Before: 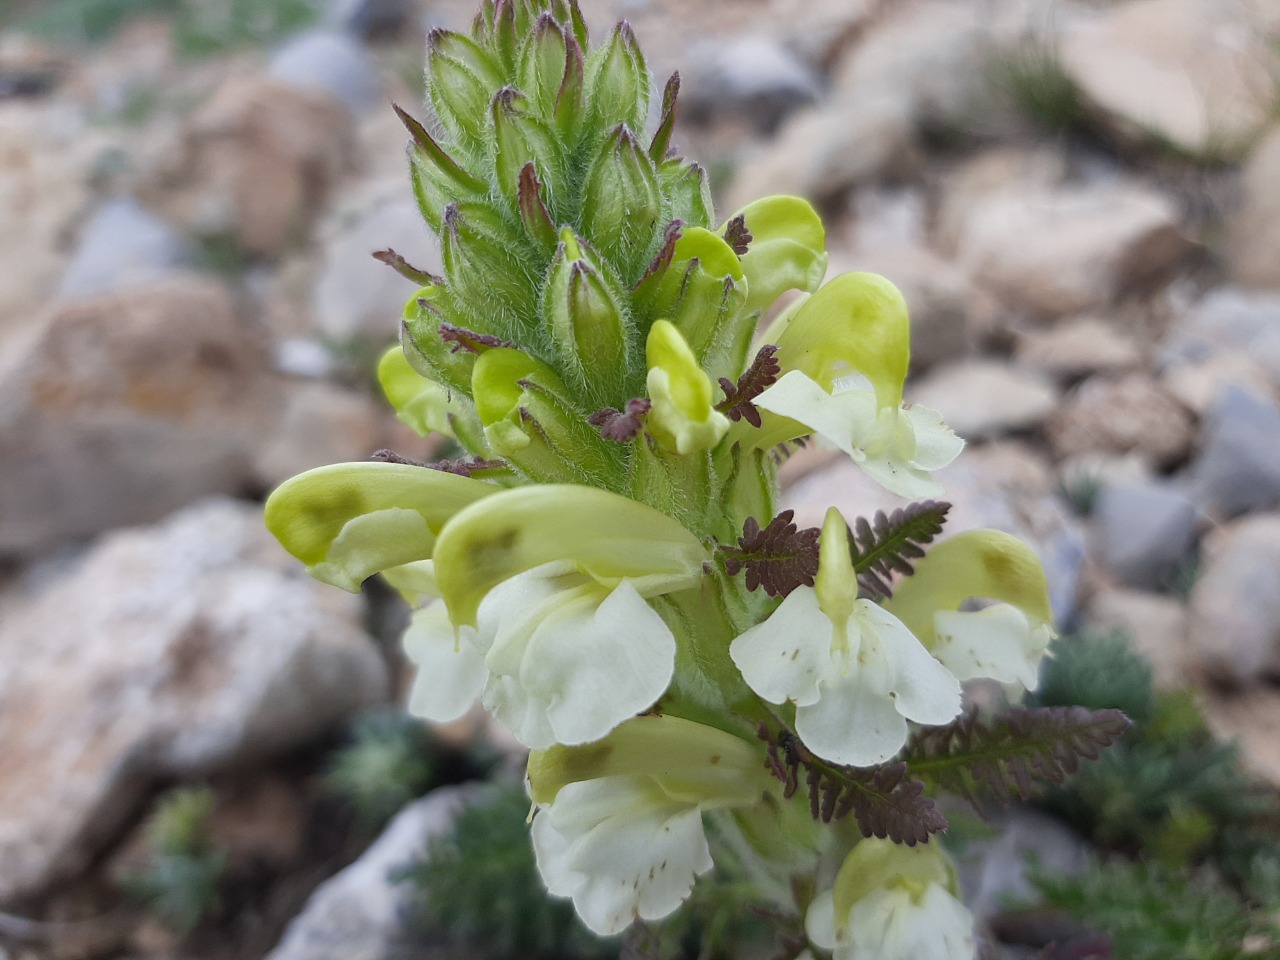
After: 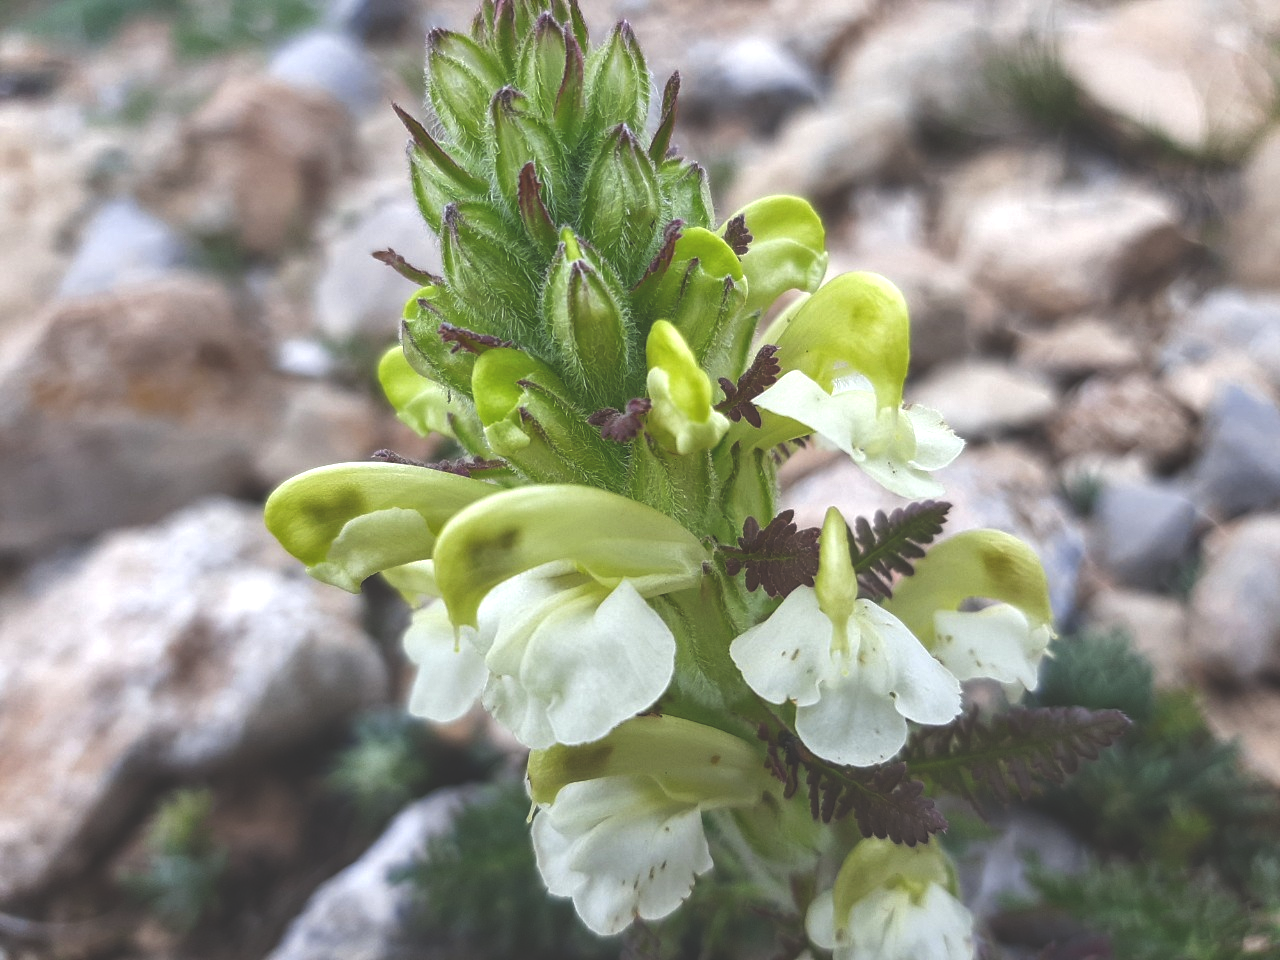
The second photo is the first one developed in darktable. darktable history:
local contrast: on, module defaults
contrast brightness saturation: brightness -0.245, saturation 0.203
exposure: black level correction -0.07, exposure 0.5 EV, compensate exposure bias true, compensate highlight preservation false
